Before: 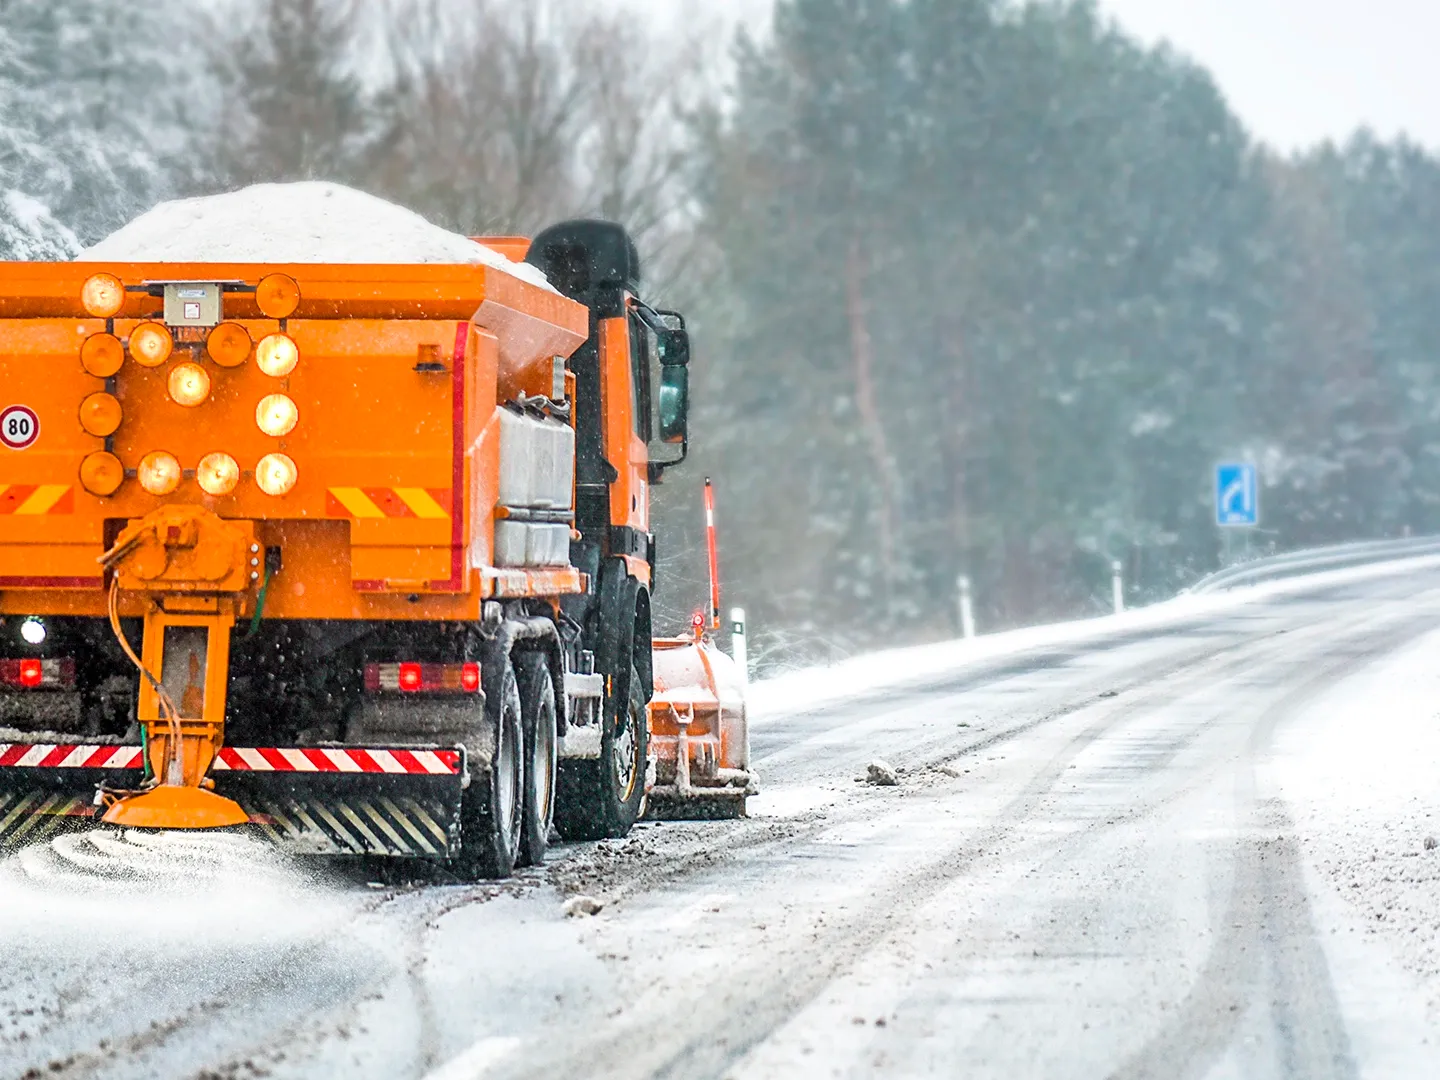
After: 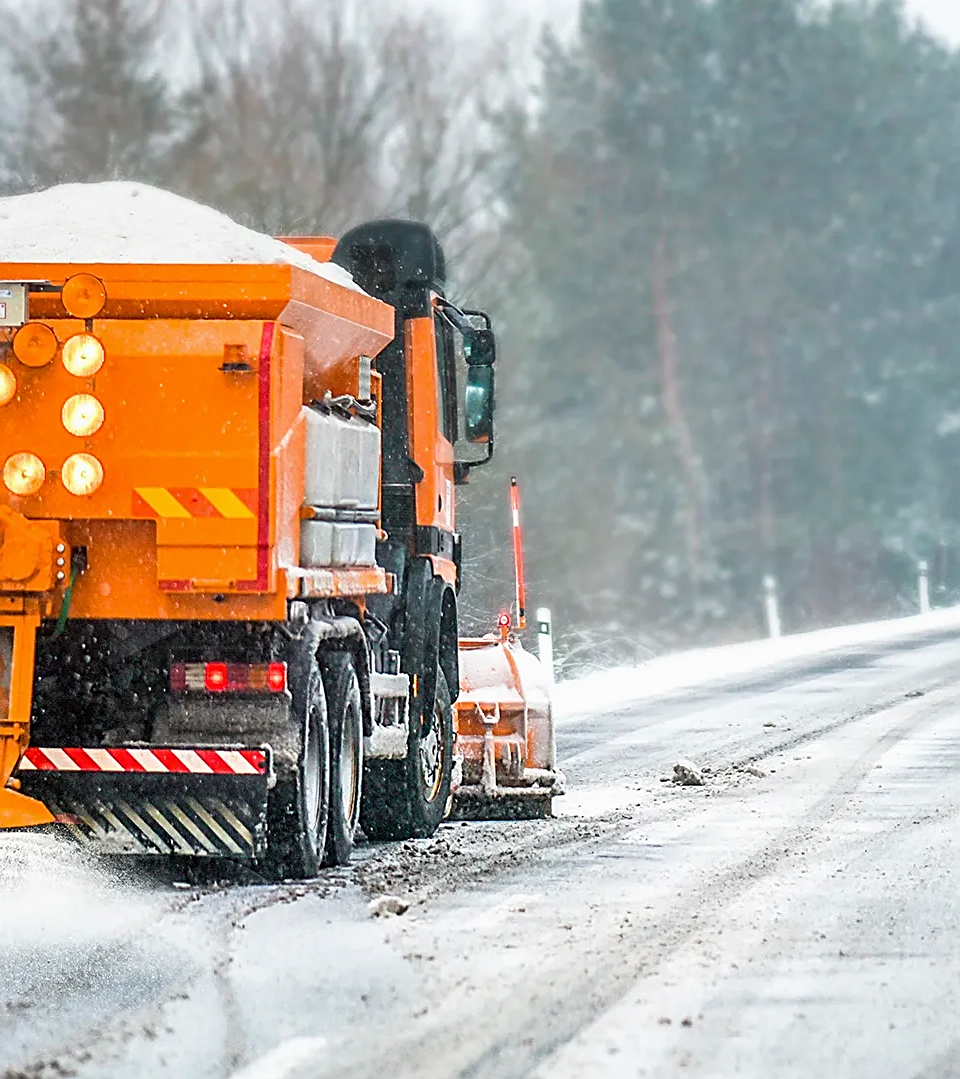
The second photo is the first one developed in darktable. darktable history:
sharpen: on, module defaults
crop and rotate: left 13.537%, right 19.796%
exposure: exposure -0.04 EV, compensate highlight preservation false
